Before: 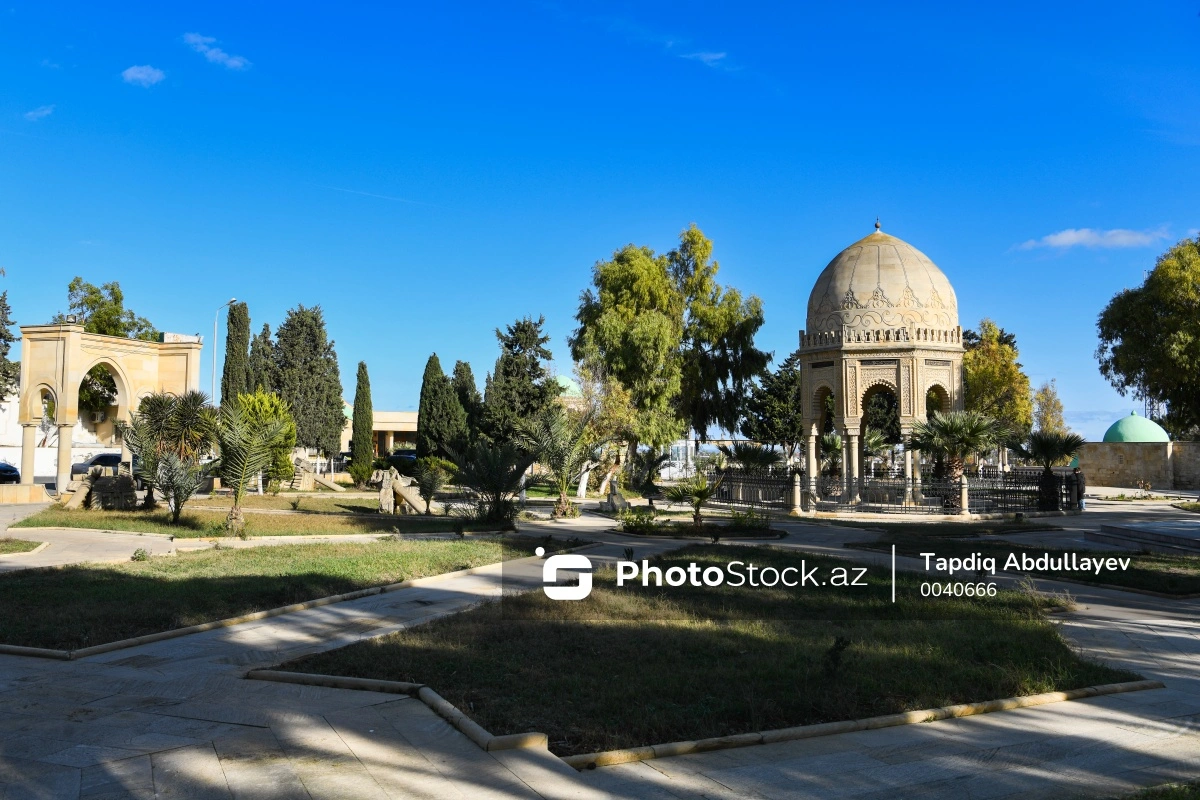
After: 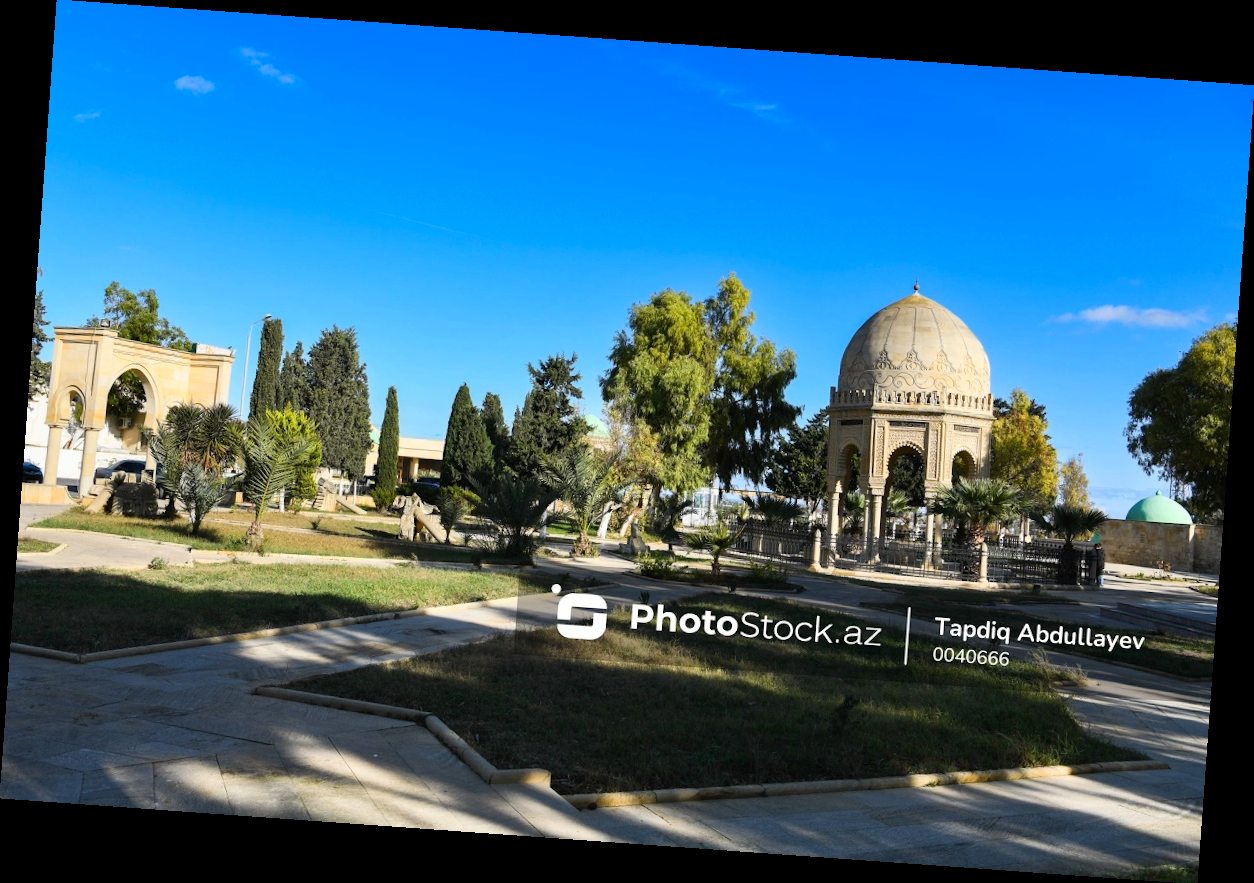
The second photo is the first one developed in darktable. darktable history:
contrast brightness saturation: contrast 0.1, brightness 0.03, saturation 0.09
rotate and perspective: rotation 4.1°, automatic cropping off
